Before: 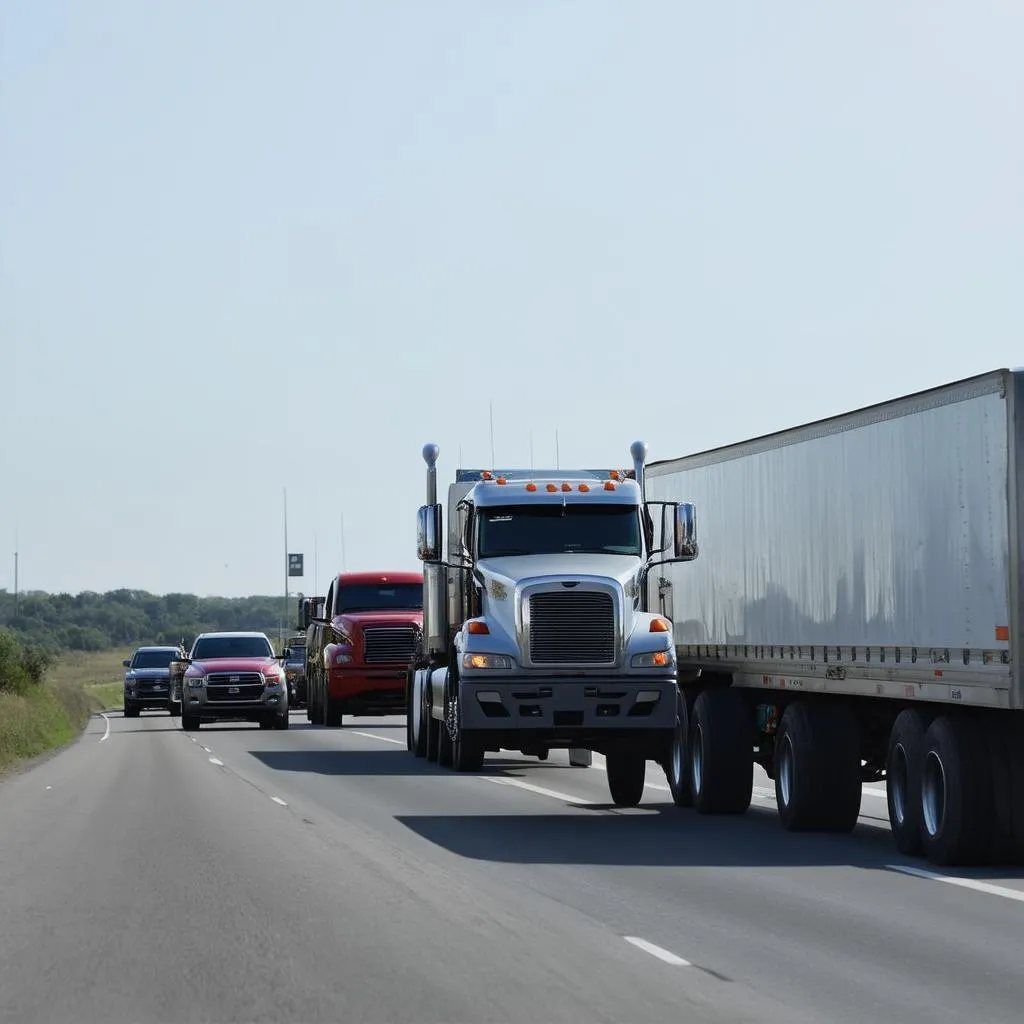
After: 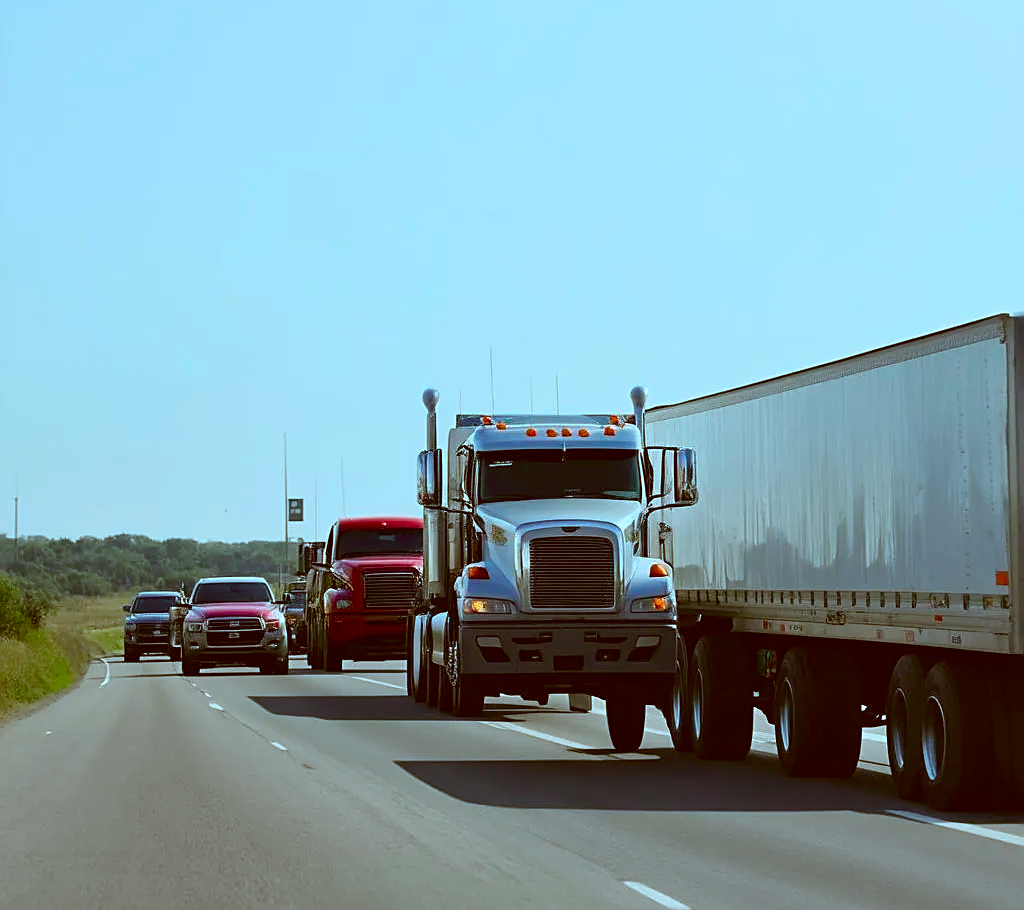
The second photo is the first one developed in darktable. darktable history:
crop and rotate: top 5.434%, bottom 5.699%
color balance rgb: perceptual saturation grading › global saturation 36.249%, perceptual saturation grading › shadows 34.55%
sharpen: on, module defaults
color correction: highlights a* -14.75, highlights b* -16.57, shadows a* 10.26, shadows b* 29.1
